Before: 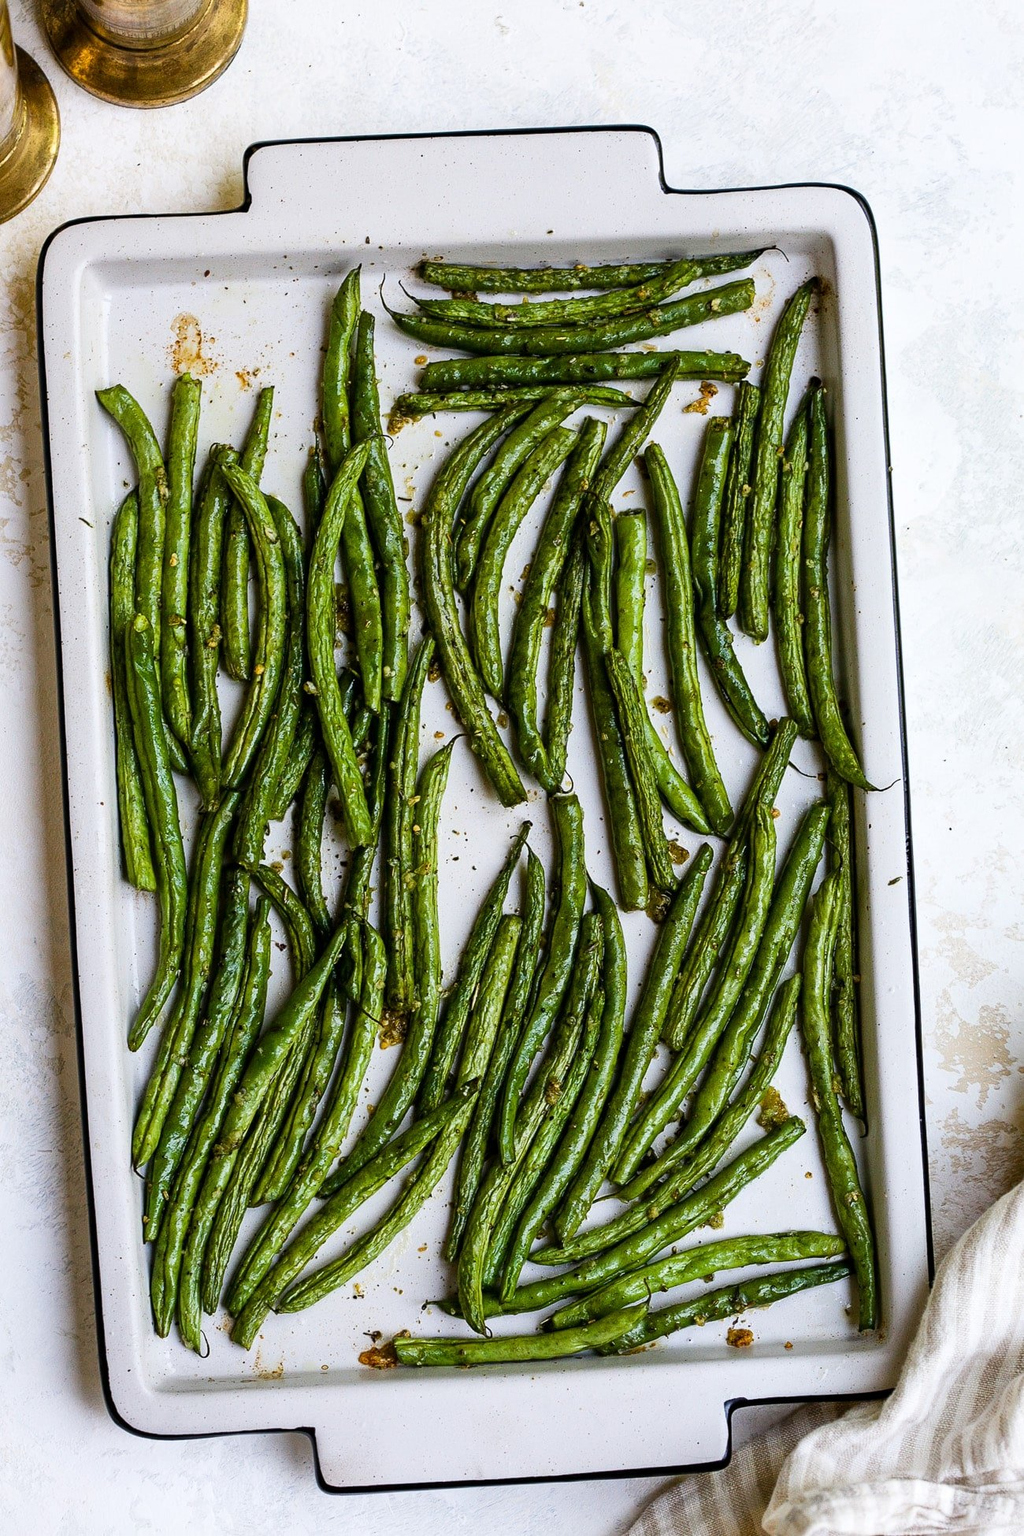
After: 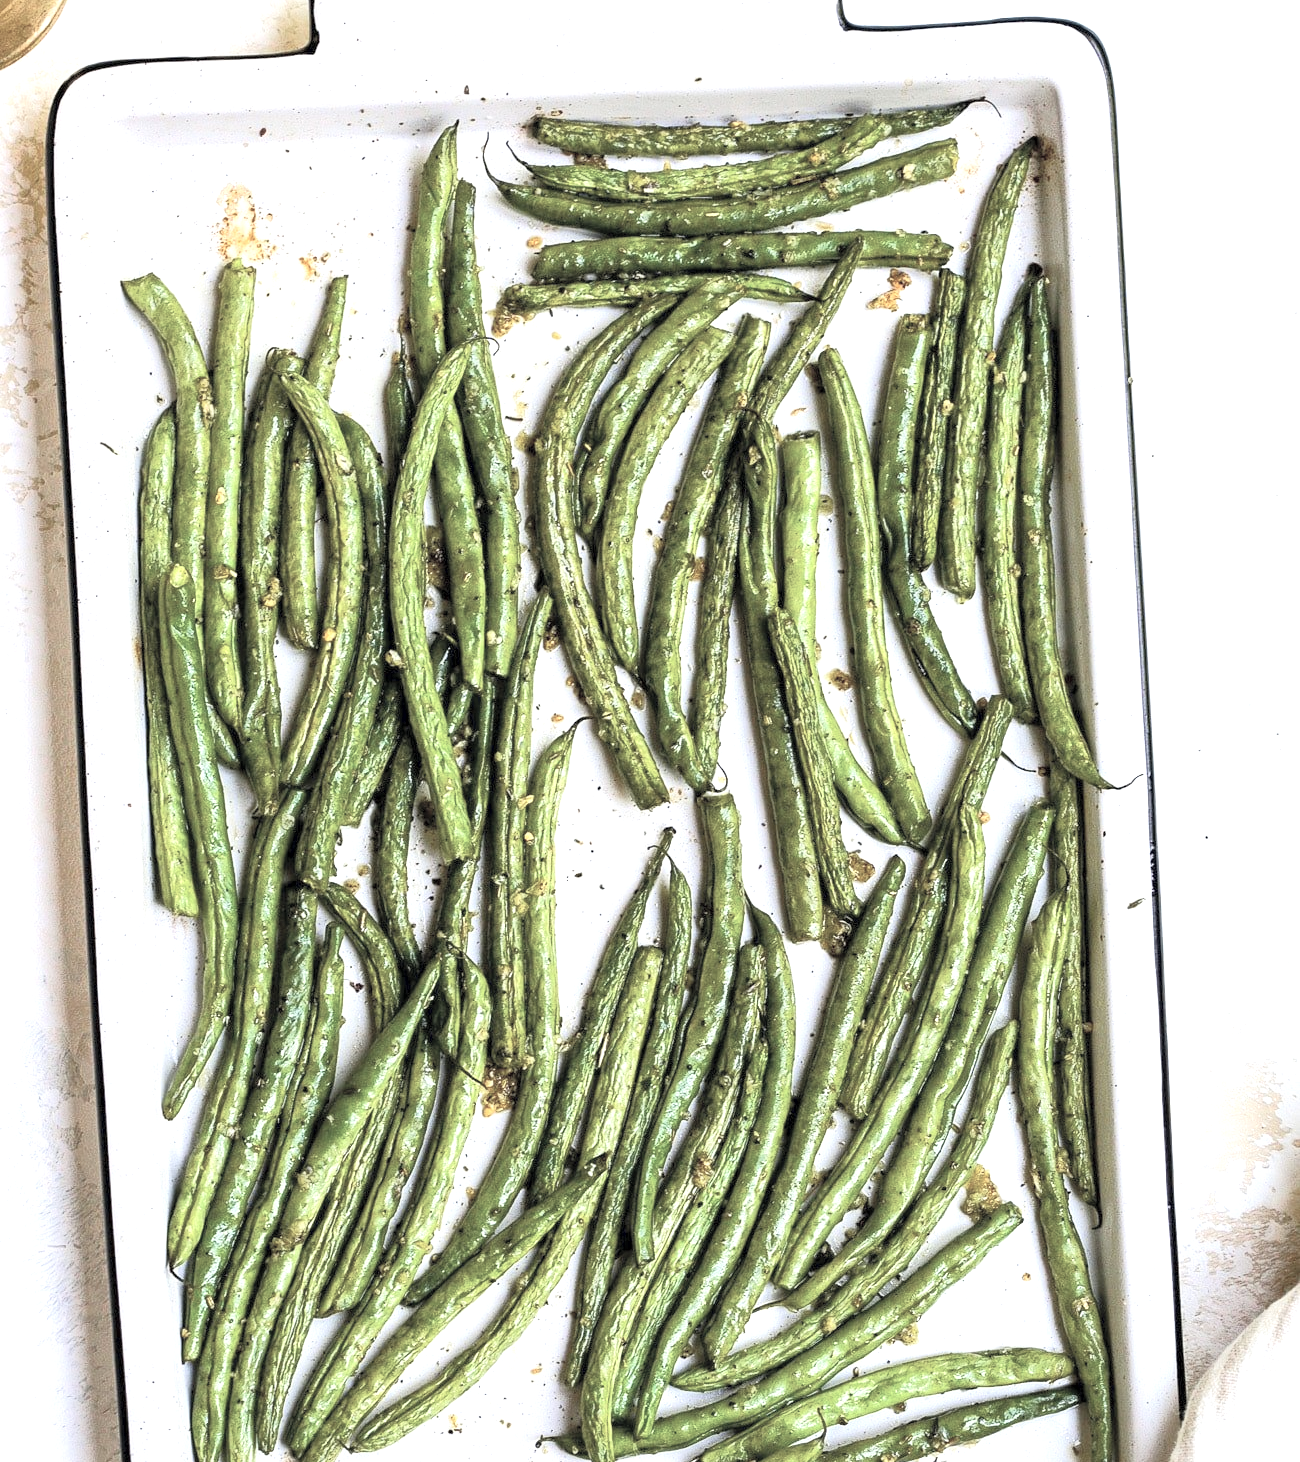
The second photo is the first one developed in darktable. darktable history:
tone curve: curves: ch0 [(0.013, 0) (0.061, 0.059) (0.239, 0.256) (0.502, 0.501) (0.683, 0.676) (0.761, 0.773) (0.858, 0.858) (0.987, 0.945)]; ch1 [(0, 0) (0.172, 0.123) (0.304, 0.267) (0.414, 0.395) (0.472, 0.473) (0.502, 0.502) (0.521, 0.528) (0.583, 0.595) (0.654, 0.673) (0.728, 0.761) (1, 1)]; ch2 [(0, 0) (0.411, 0.424) (0.485, 0.476) (0.502, 0.501) (0.553, 0.557) (0.57, 0.576) (1, 1)], color space Lab, independent channels, preserve colors none
exposure: exposure 1.16 EV, compensate exposure bias true, compensate highlight preservation false
crop: top 11.038%, bottom 13.962%
contrast brightness saturation: brightness 0.18, saturation -0.5
